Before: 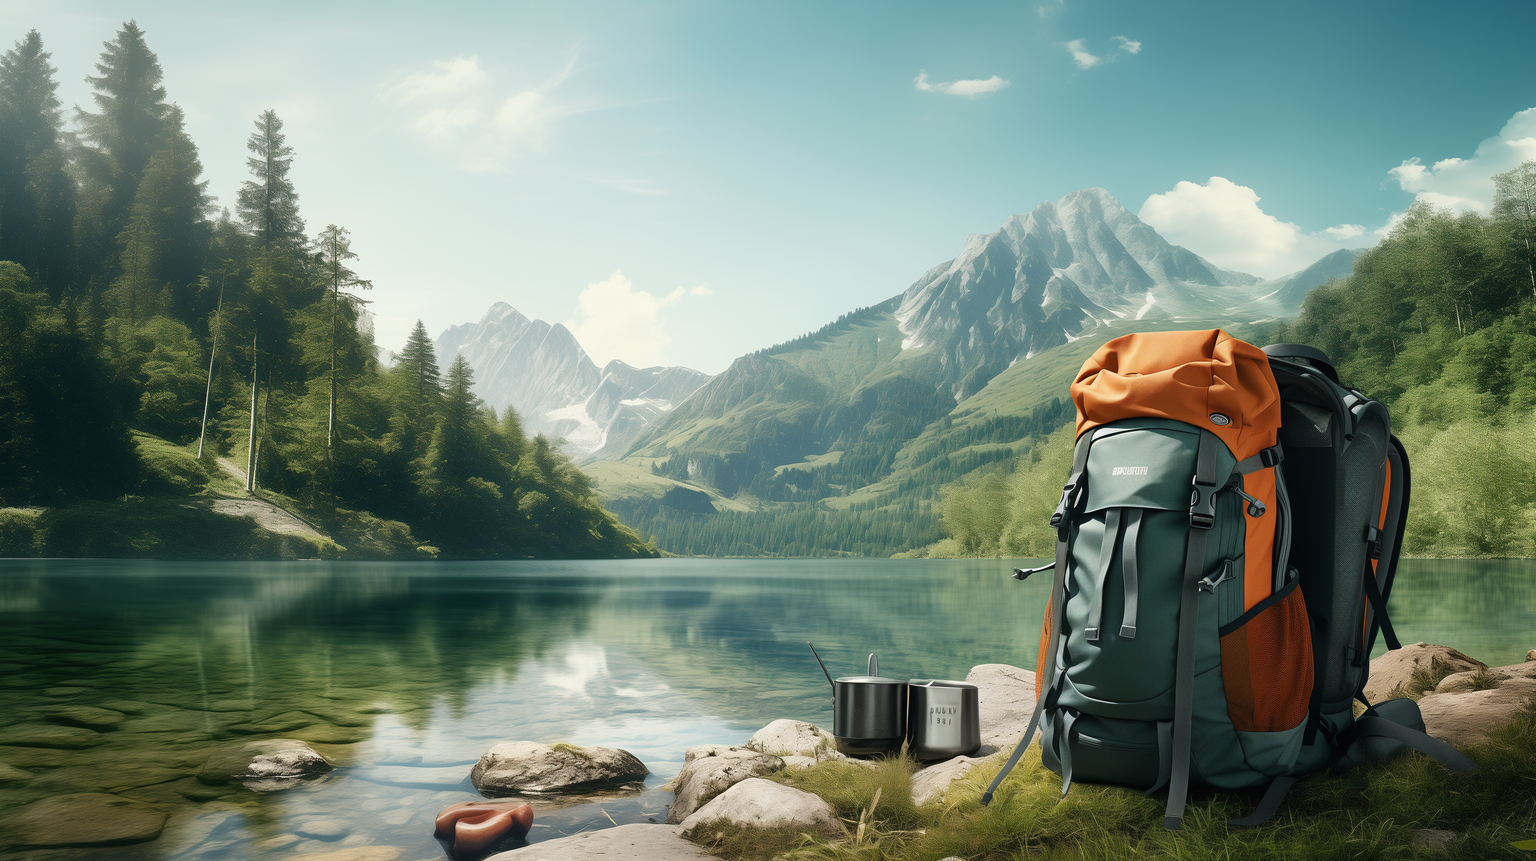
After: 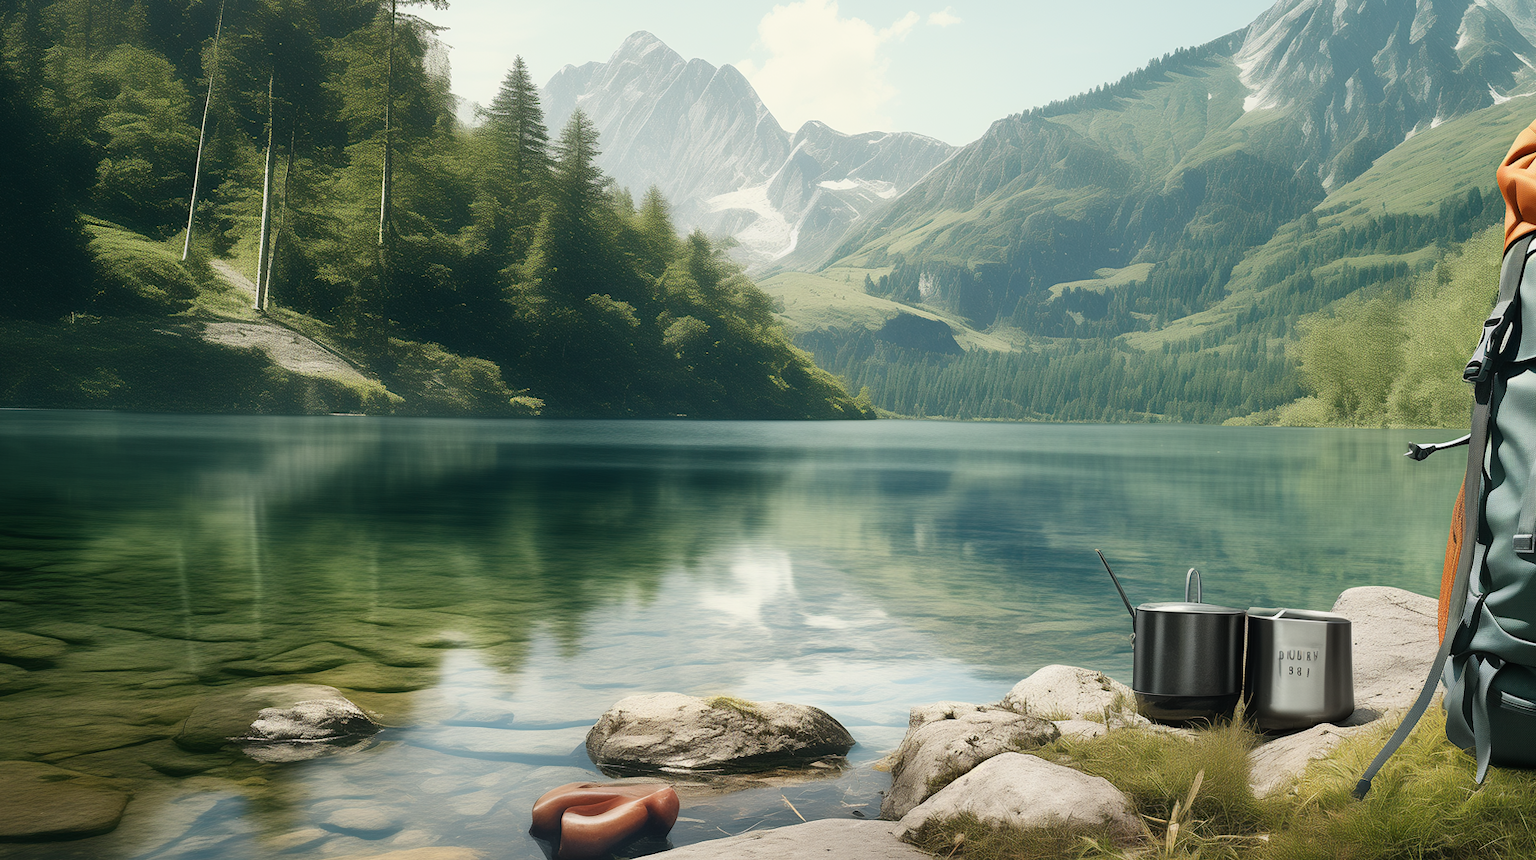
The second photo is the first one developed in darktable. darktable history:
crop and rotate: angle -0.82°, left 3.85%, top 31.828%, right 27.992%
rotate and perspective: automatic cropping off
